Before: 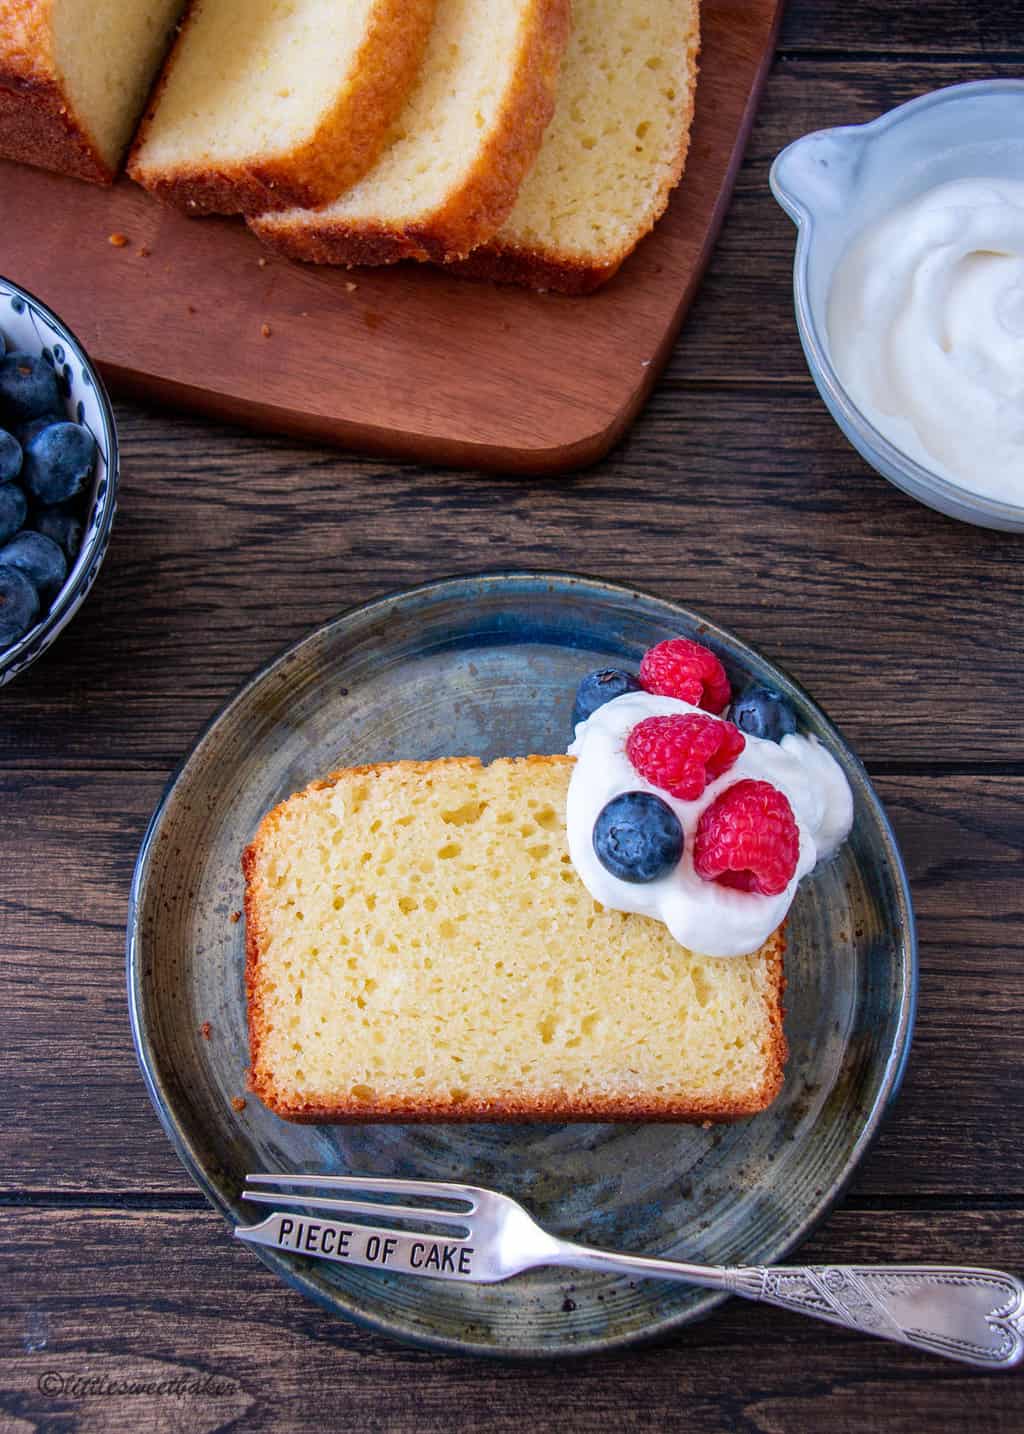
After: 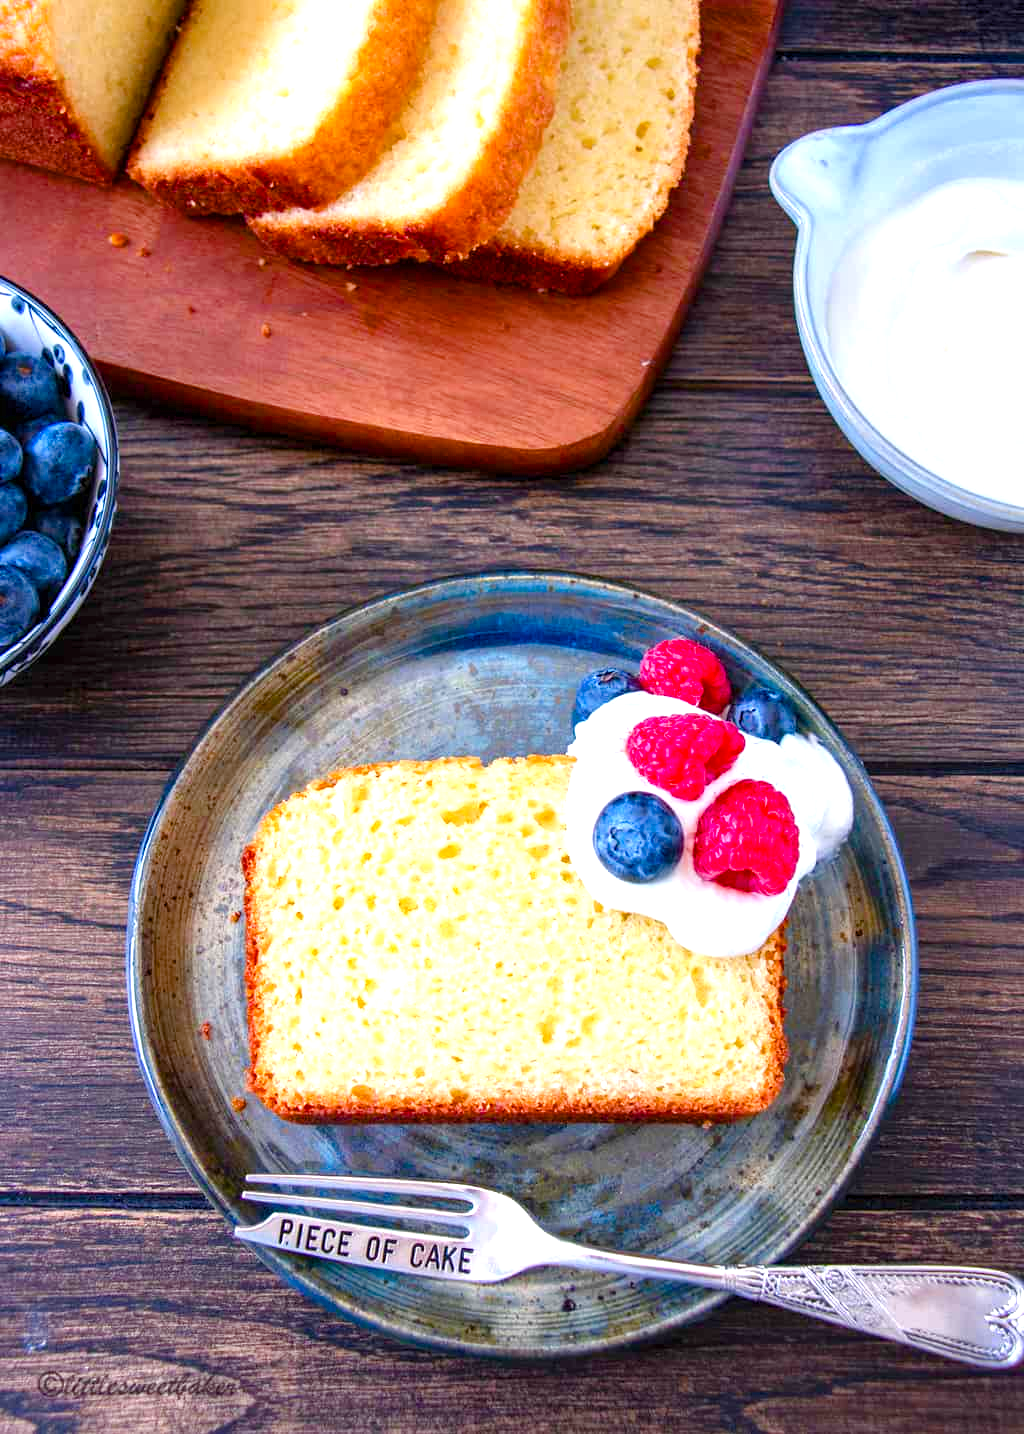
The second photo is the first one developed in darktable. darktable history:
exposure: exposure 0.935 EV, compensate highlight preservation false
color balance rgb: perceptual saturation grading › global saturation 35%, perceptual saturation grading › highlights -30%, perceptual saturation grading › shadows 35%, perceptual brilliance grading › global brilliance 3%, perceptual brilliance grading › highlights -3%, perceptual brilliance grading › shadows 3%
